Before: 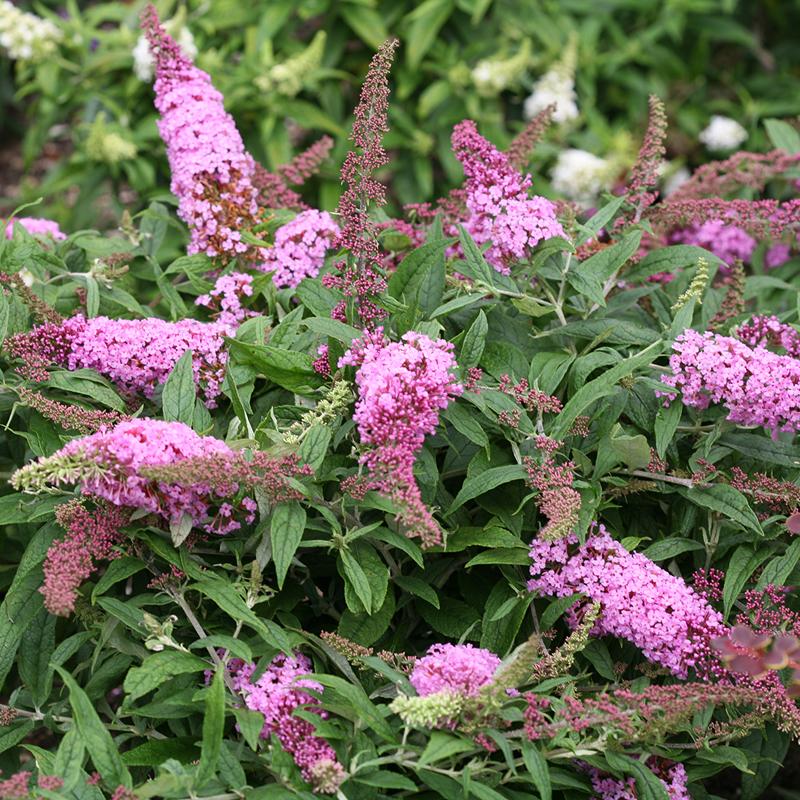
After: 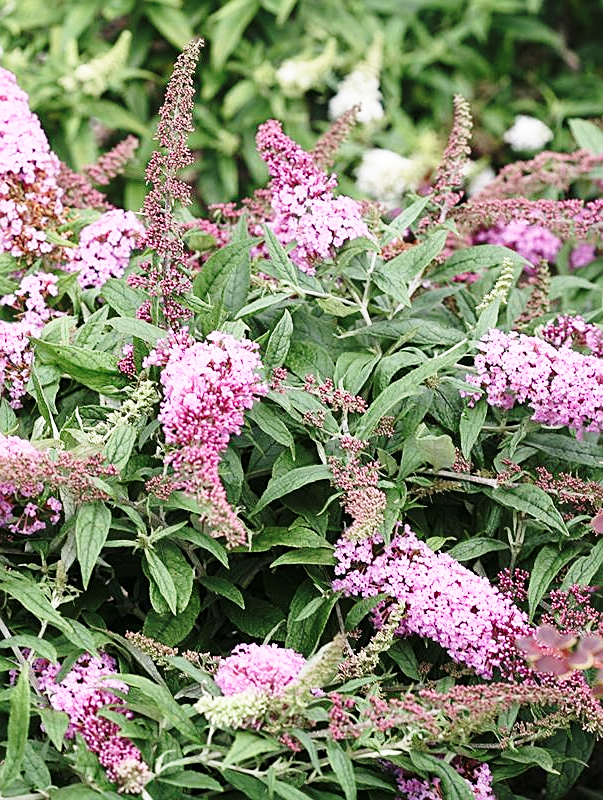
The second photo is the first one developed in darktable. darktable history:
crop and rotate: left 24.6%
base curve: curves: ch0 [(0, 0) (0.028, 0.03) (0.121, 0.232) (0.46, 0.748) (0.859, 0.968) (1, 1)], preserve colors none
sharpen: on, module defaults
white balance: emerald 1
color balance: input saturation 80.07%
